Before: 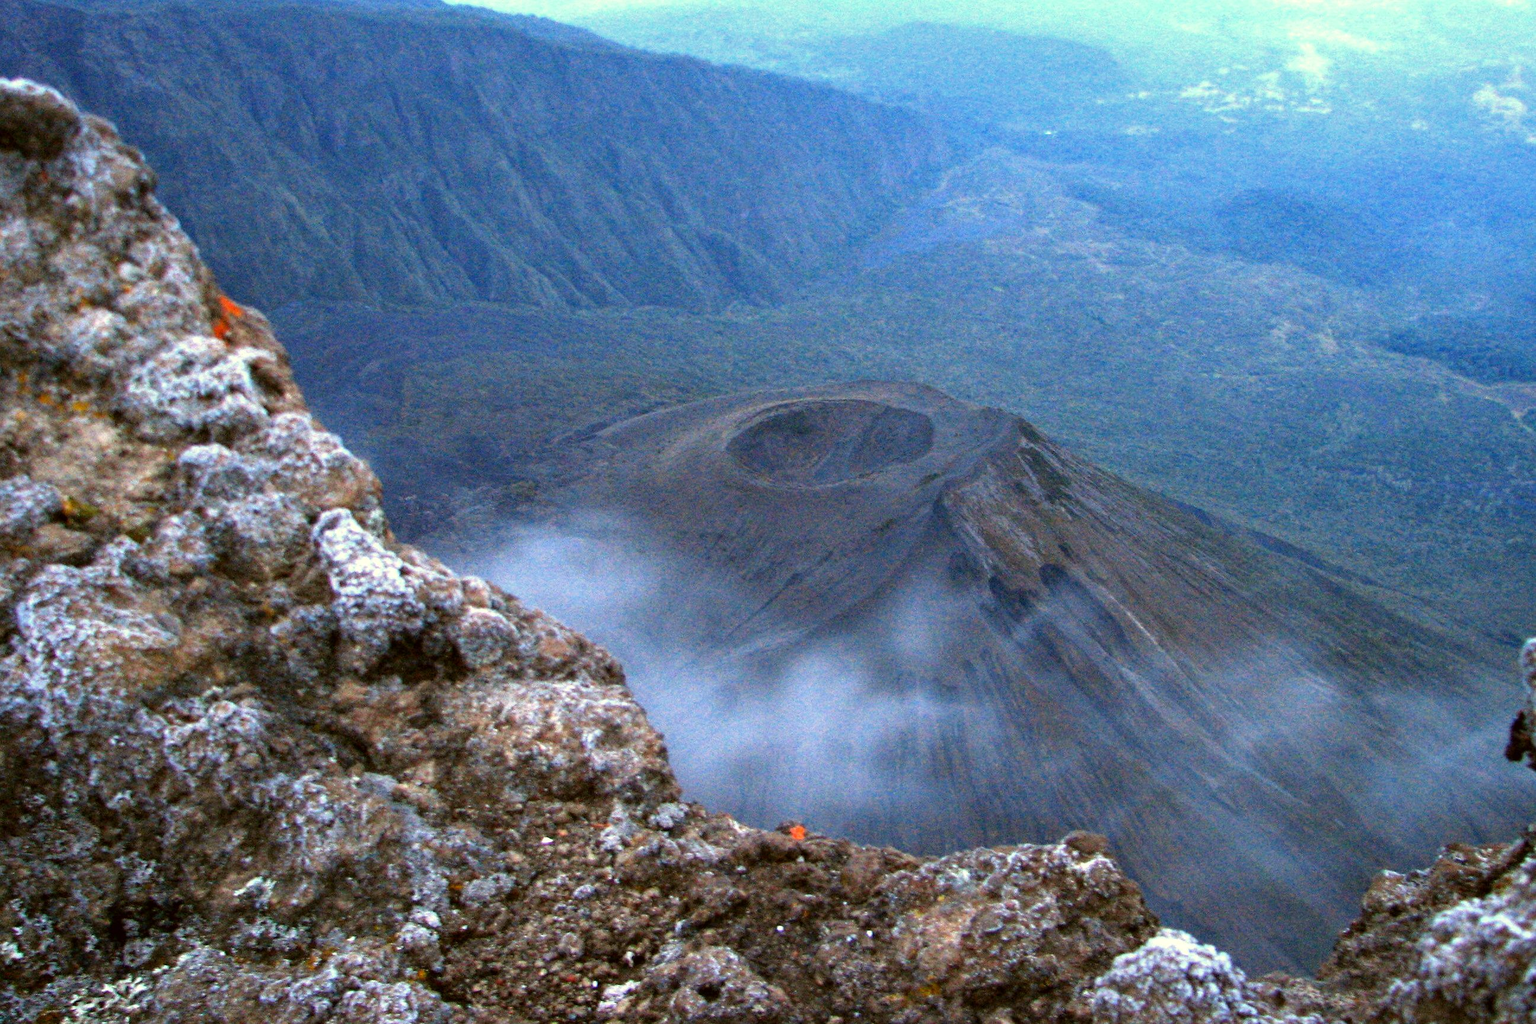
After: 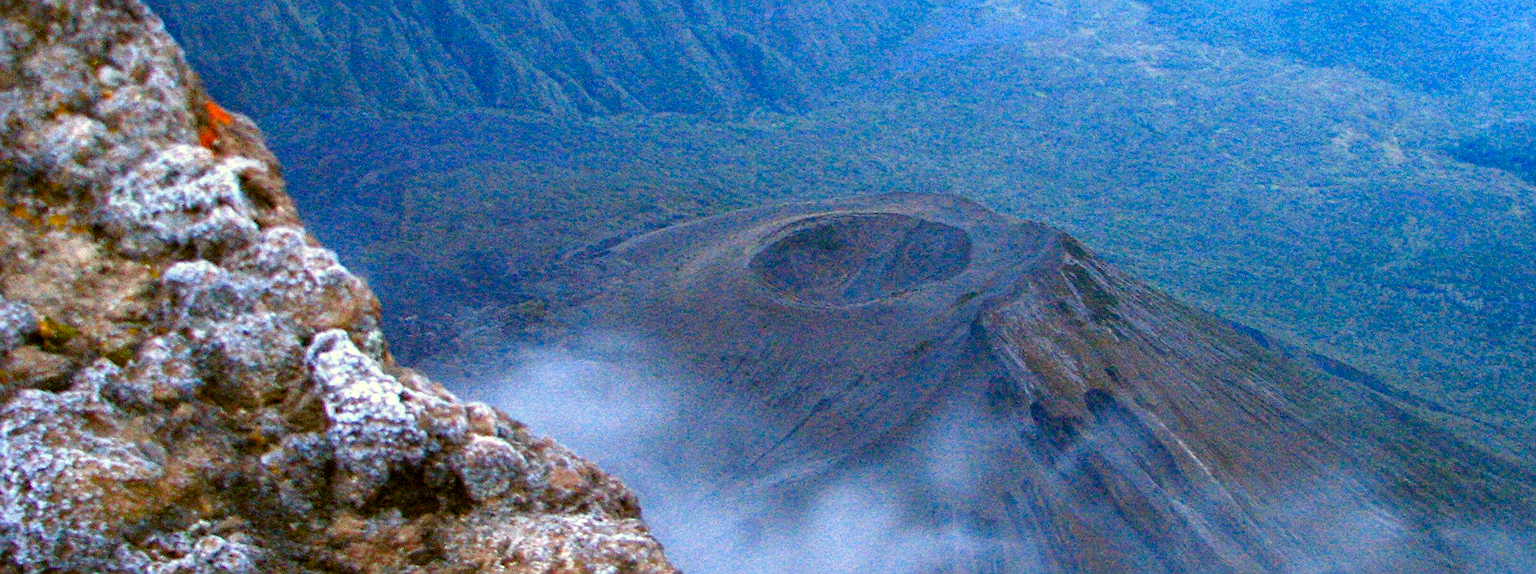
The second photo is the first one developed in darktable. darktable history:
crop: left 1.758%, top 19.643%, right 4.811%, bottom 27.926%
sharpen: radius 1.922
color balance rgb: perceptual saturation grading › global saturation 20%, perceptual saturation grading › highlights -25.37%, perceptual saturation grading › shadows 49.517%, global vibrance 20%
